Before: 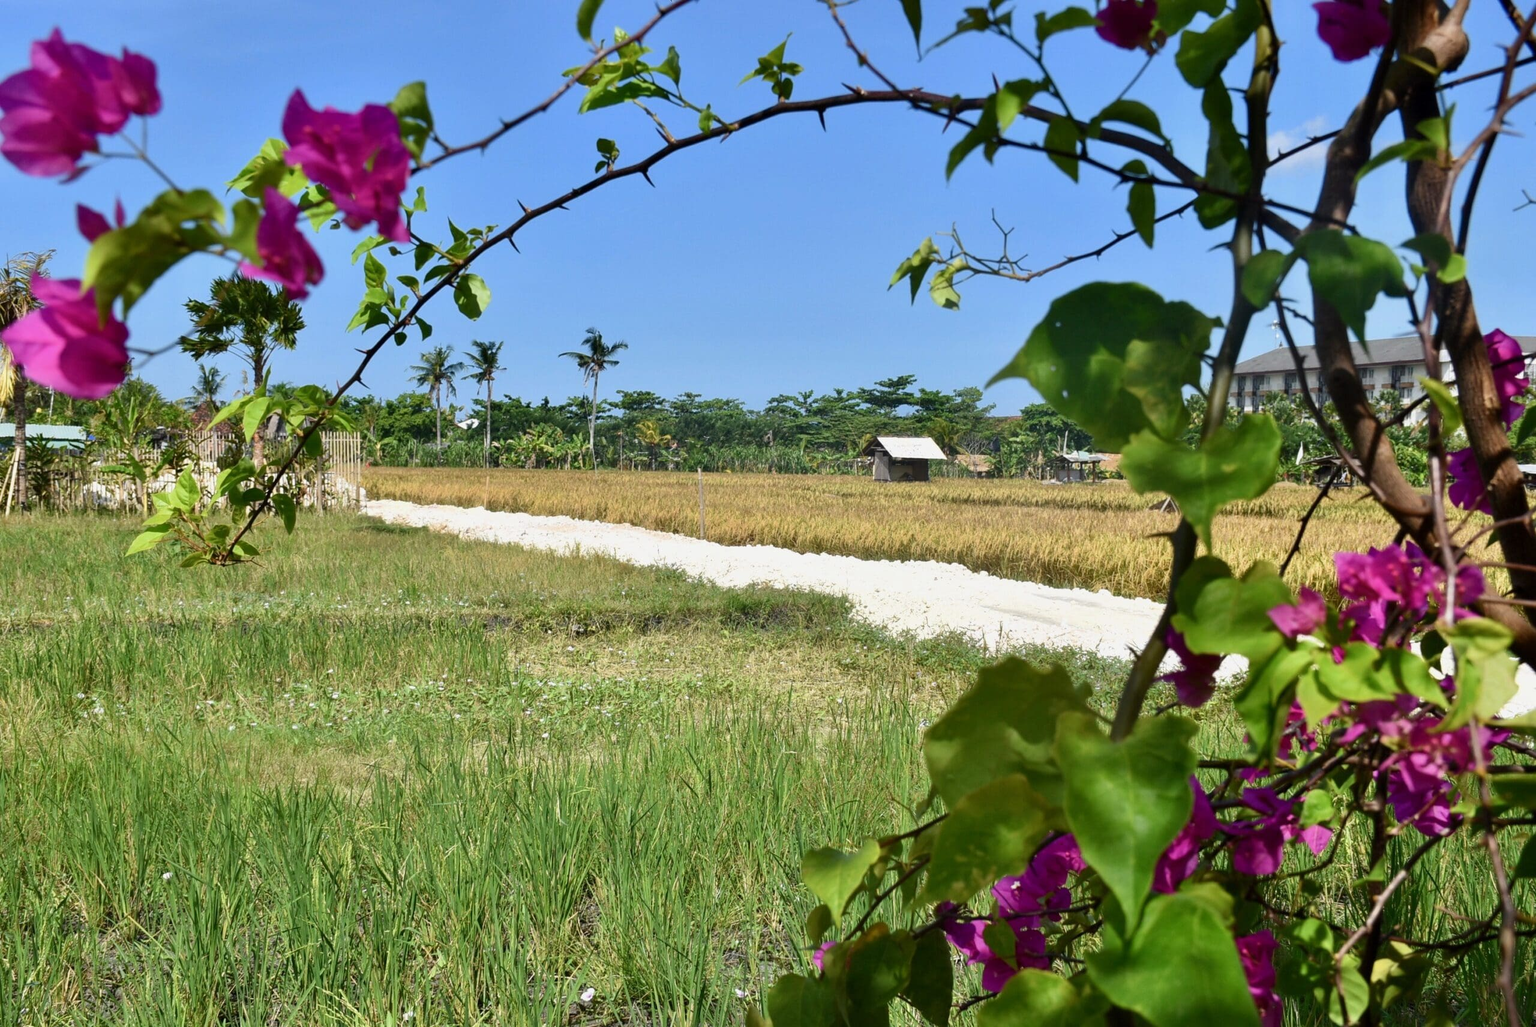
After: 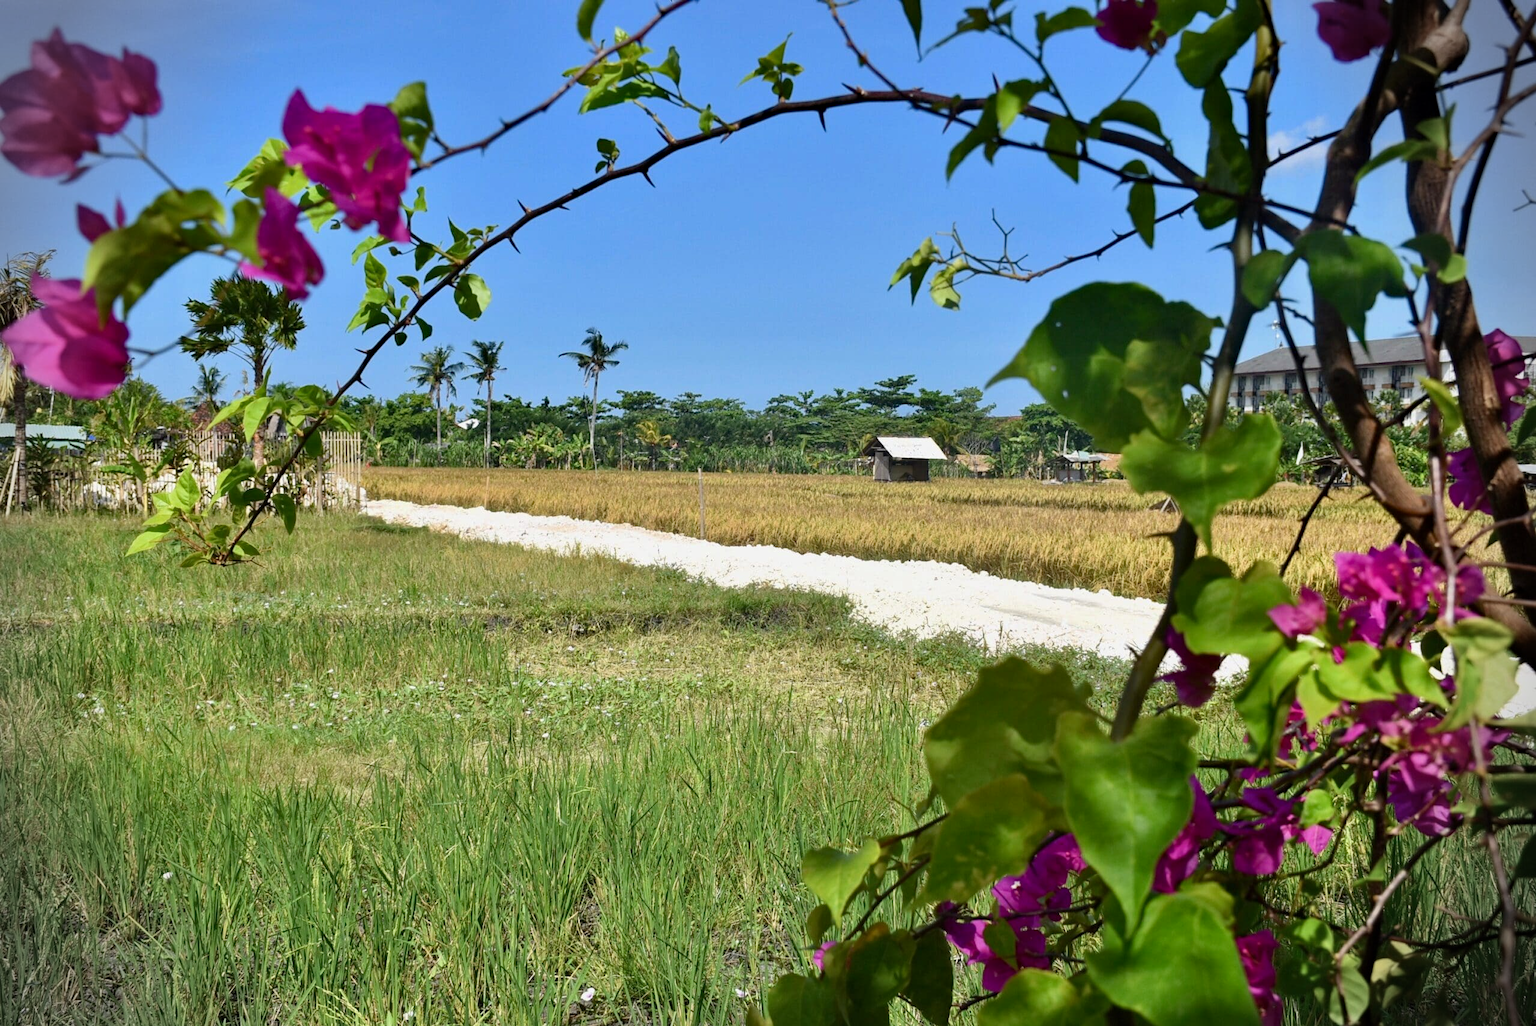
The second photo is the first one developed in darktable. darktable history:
vignetting: fall-off start 87.85%, fall-off radius 24.73%
haze removal: compatibility mode true, adaptive false
